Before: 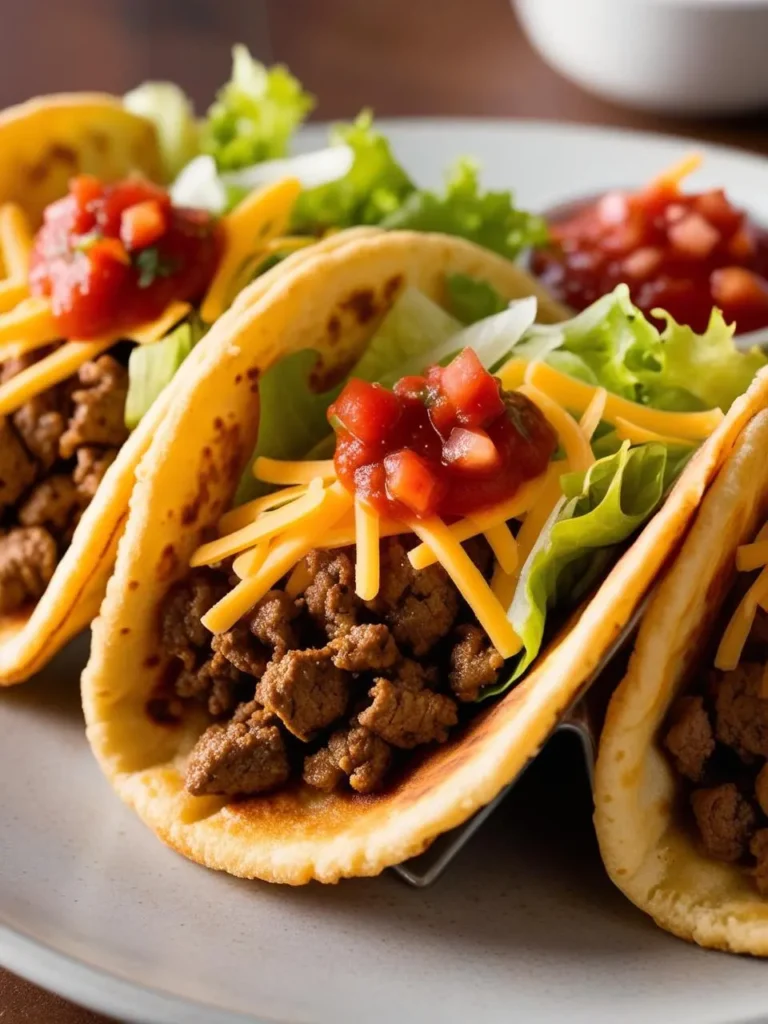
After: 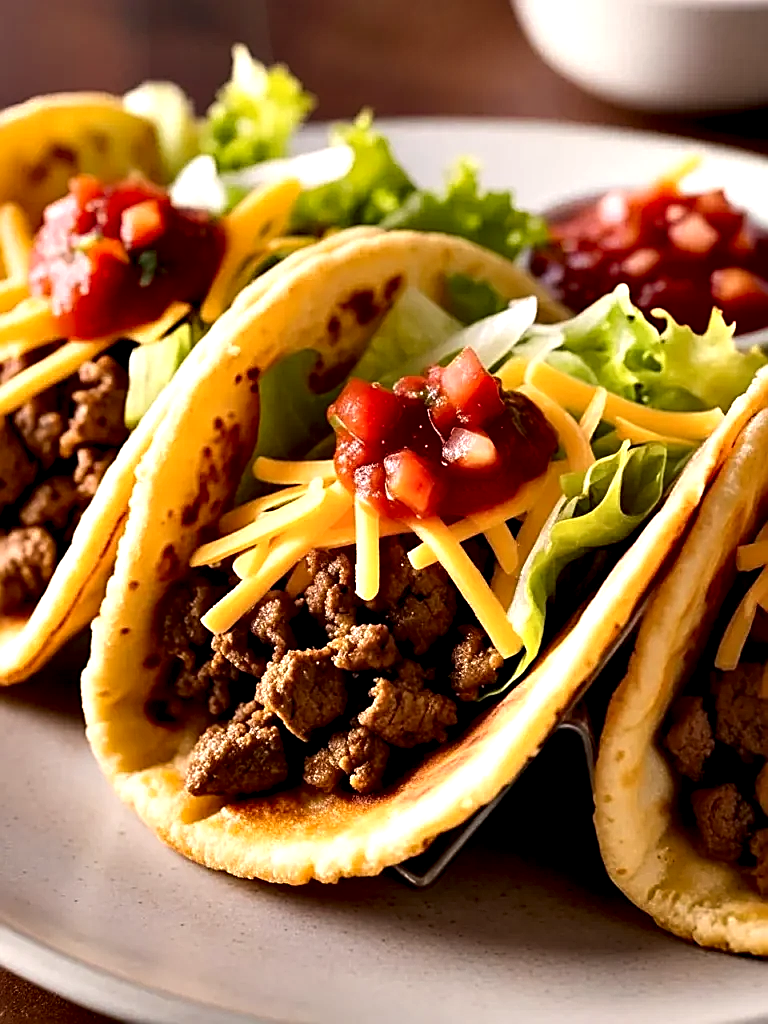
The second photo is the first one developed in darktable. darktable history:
color correction: highlights a* 6.48, highlights b* 8.03, shadows a* 5.82, shadows b* 7.24, saturation 0.912
sharpen: amount 0.907
contrast equalizer: octaves 7, y [[0.6 ×6], [0.55 ×6], [0 ×6], [0 ×6], [0 ×6]]
